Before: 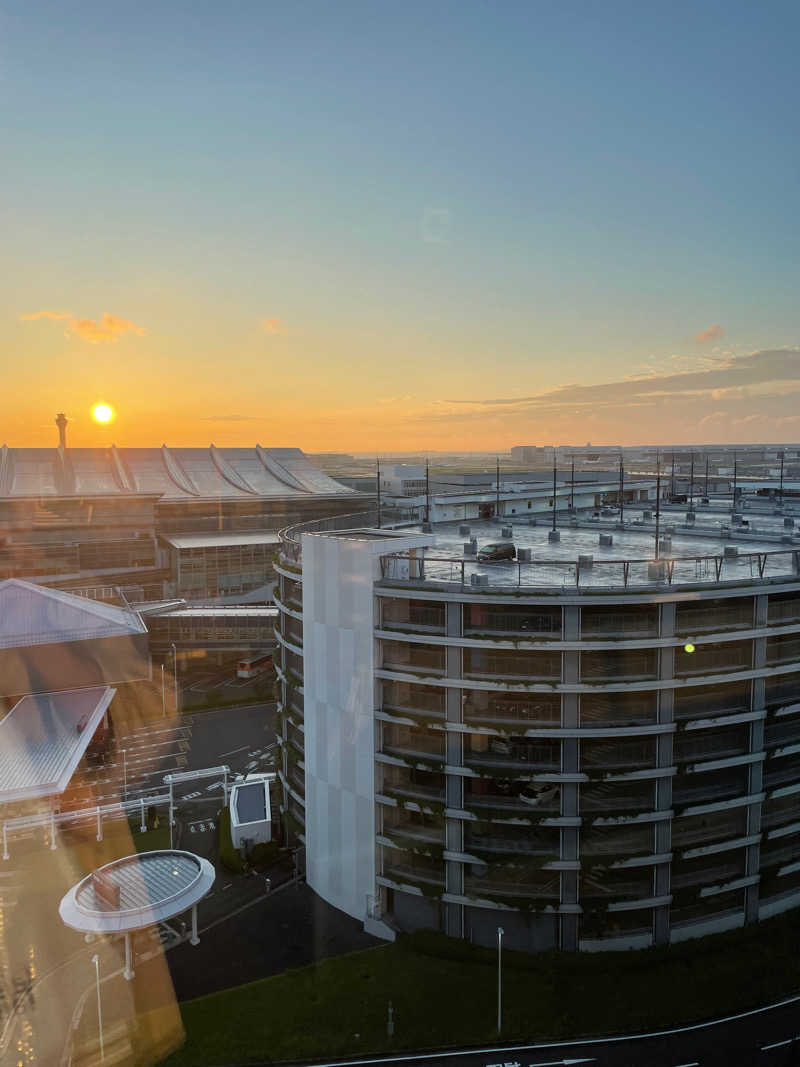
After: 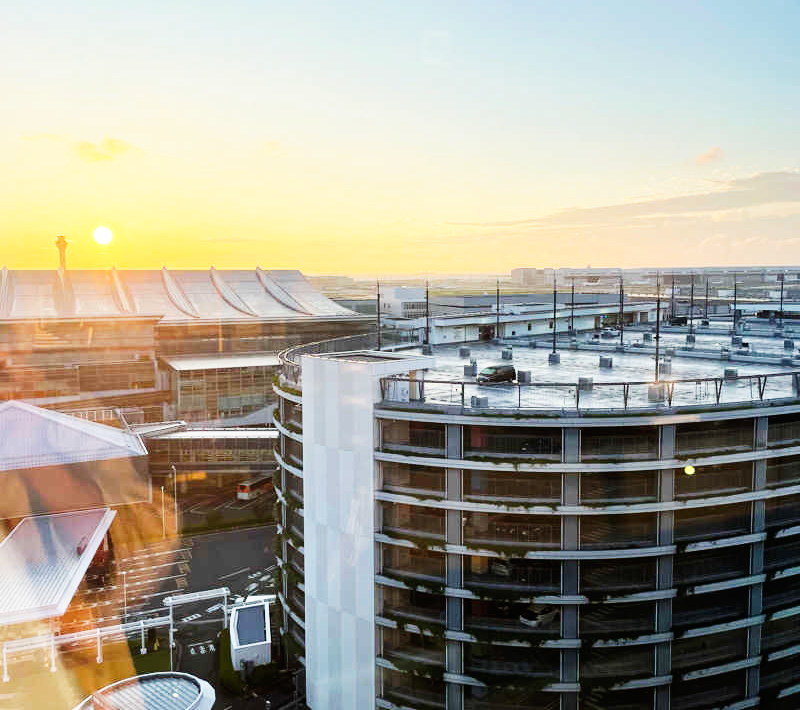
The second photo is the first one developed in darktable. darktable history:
crop: top 16.727%, bottom 16.727%
base curve: curves: ch0 [(0, 0) (0.007, 0.004) (0.027, 0.03) (0.046, 0.07) (0.207, 0.54) (0.442, 0.872) (0.673, 0.972) (1, 1)], preserve colors none
